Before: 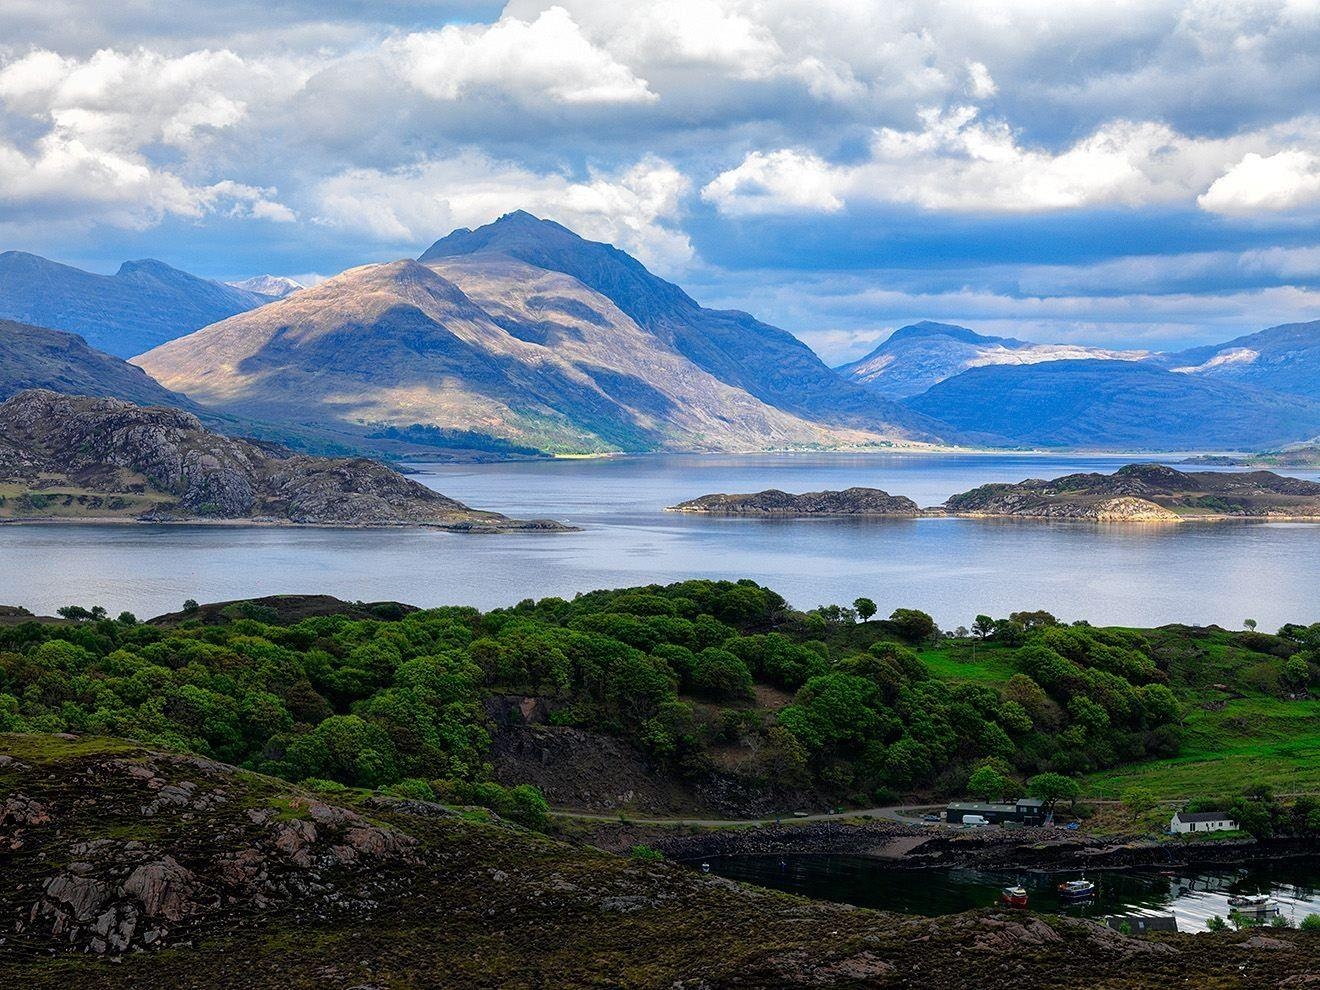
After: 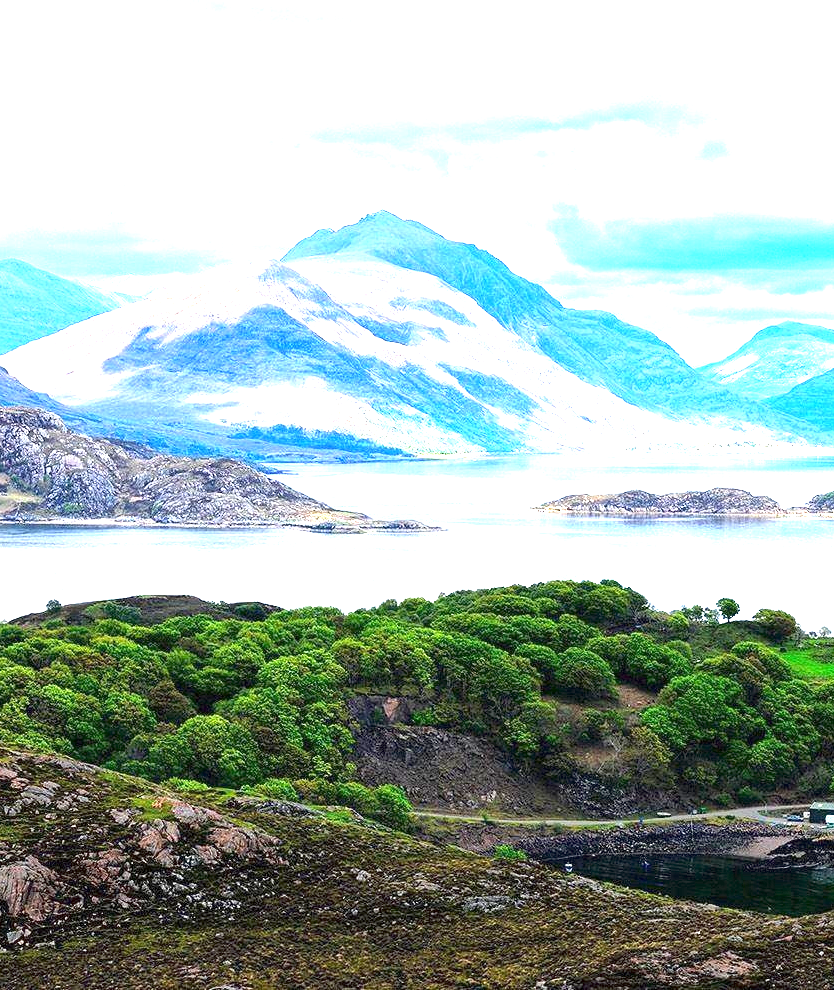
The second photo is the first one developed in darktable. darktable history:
exposure: exposure 2.203 EV, compensate highlight preservation false
crop: left 10.426%, right 26.353%
